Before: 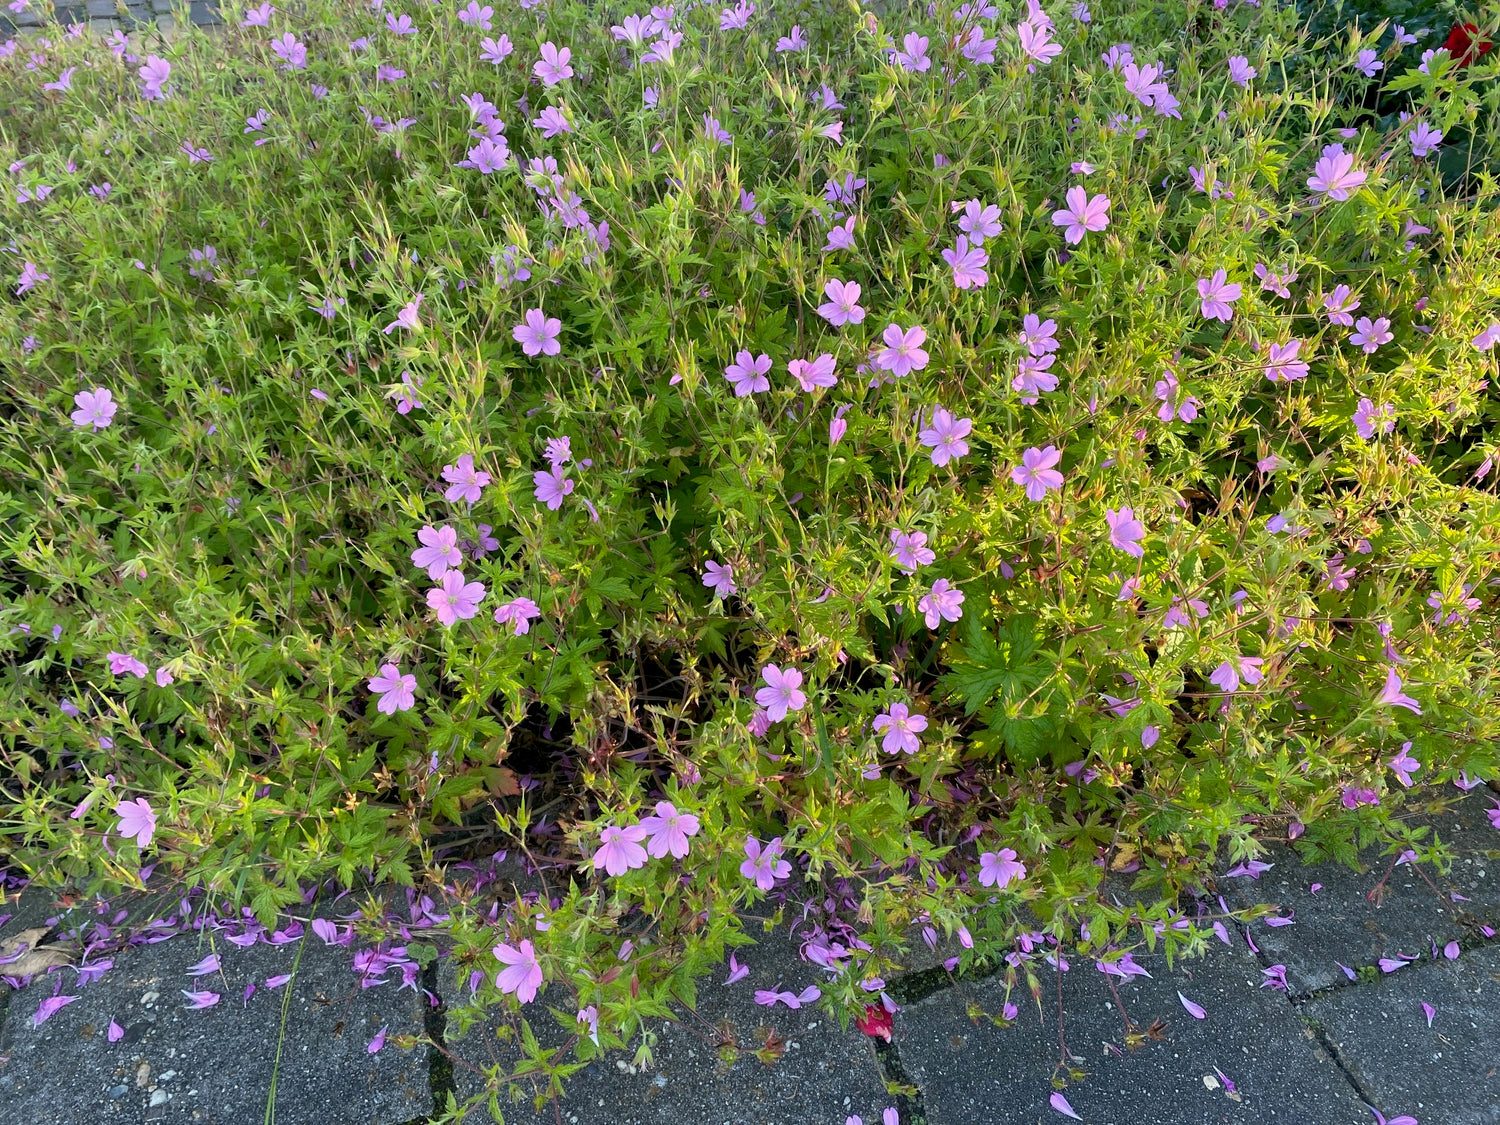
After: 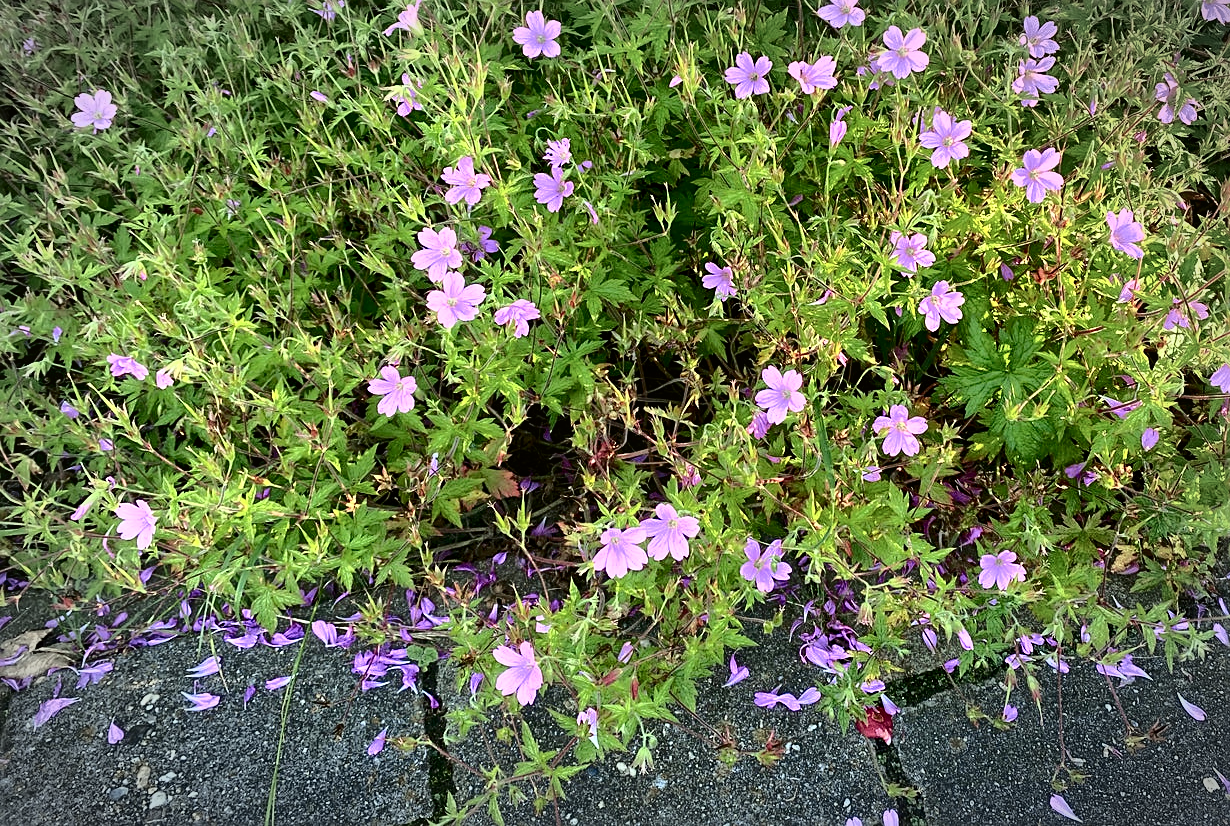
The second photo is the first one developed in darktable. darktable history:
tone curve: curves: ch0 [(0, 0.039) (0.194, 0.159) (0.469, 0.544) (0.693, 0.77) (0.751, 0.871) (1, 1)]; ch1 [(0, 0) (0.508, 0.506) (0.547, 0.563) (0.592, 0.631) (0.715, 0.706) (1, 1)]; ch2 [(0, 0) (0.243, 0.175) (0.362, 0.301) (0.492, 0.515) (0.544, 0.557) (0.595, 0.612) (0.631, 0.641) (1, 1)], color space Lab, independent channels, preserve colors none
shadows and highlights: radius 108.52, shadows 44.07, highlights -67.8, low approximation 0.01, soften with gaussian
crop: top 26.531%, right 17.959%
local contrast: mode bilateral grid, contrast 20, coarseness 50, detail 159%, midtone range 0.2
white balance: red 0.978, blue 0.999
vignetting: automatic ratio true
sharpen: on, module defaults
color balance rgb: linear chroma grading › shadows -3%, linear chroma grading › highlights -4%
